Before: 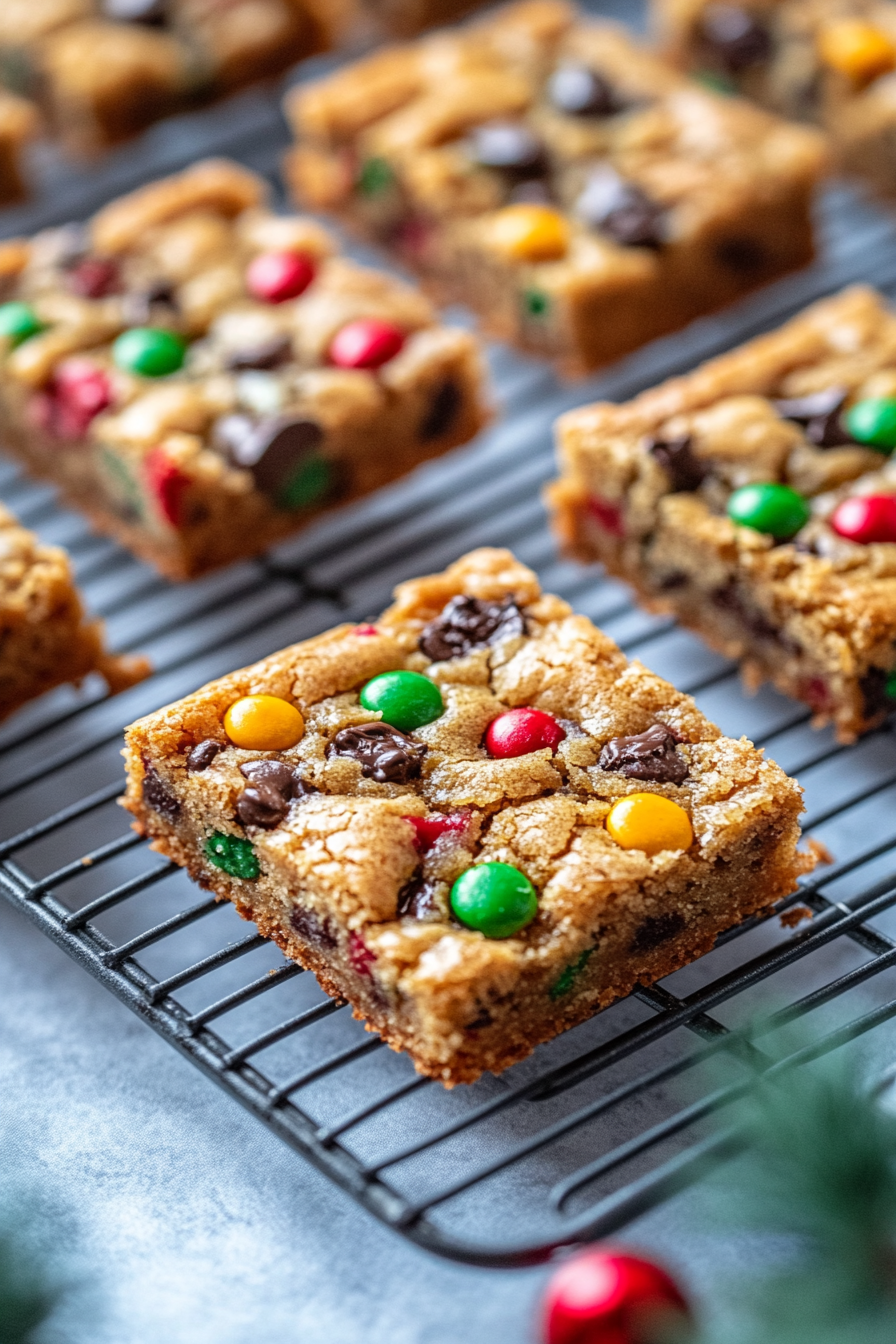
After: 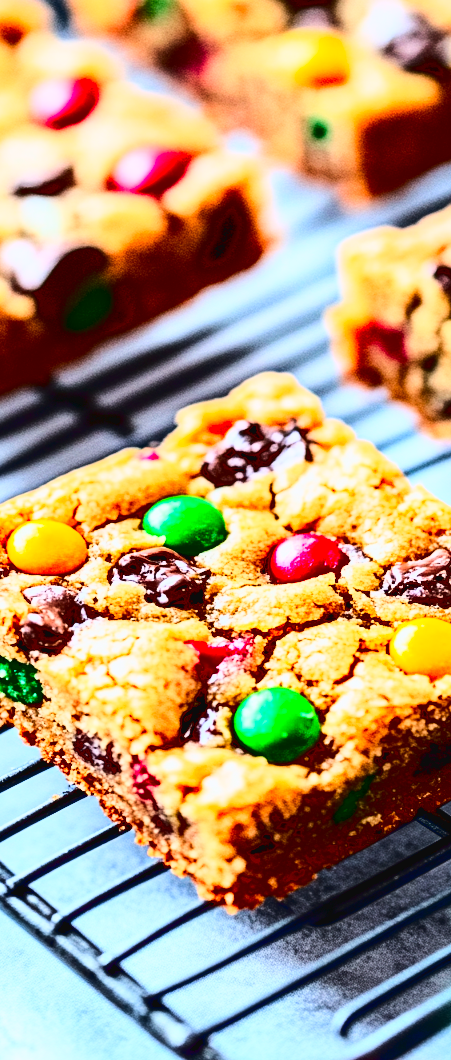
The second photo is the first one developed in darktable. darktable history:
base curve: curves: ch0 [(0, 0) (0.028, 0.03) (0.121, 0.232) (0.46, 0.748) (0.859, 0.968) (1, 1)]
crop and rotate: angle 0.018°, left 24.237%, top 13.019%, right 25.402%, bottom 8.043%
contrast equalizer: y [[0.6 ×6], [0.55 ×6], [0 ×6], [0 ×6], [0 ×6]], mix 0.363
contrast brightness saturation: contrast 0.222, brightness -0.191, saturation 0.235
tone curve: curves: ch0 [(0, 0.029) (0.071, 0.087) (0.223, 0.265) (0.447, 0.605) (0.654, 0.823) (0.861, 0.943) (1, 0.981)]; ch1 [(0, 0) (0.353, 0.344) (0.447, 0.449) (0.502, 0.501) (0.547, 0.54) (0.57, 0.582) (0.608, 0.608) (0.618, 0.631) (0.657, 0.699) (1, 1)]; ch2 [(0, 0) (0.34, 0.314) (0.456, 0.456) (0.5, 0.503) (0.528, 0.54) (0.557, 0.577) (0.589, 0.626) (1, 1)], color space Lab, linked channels, preserve colors none
